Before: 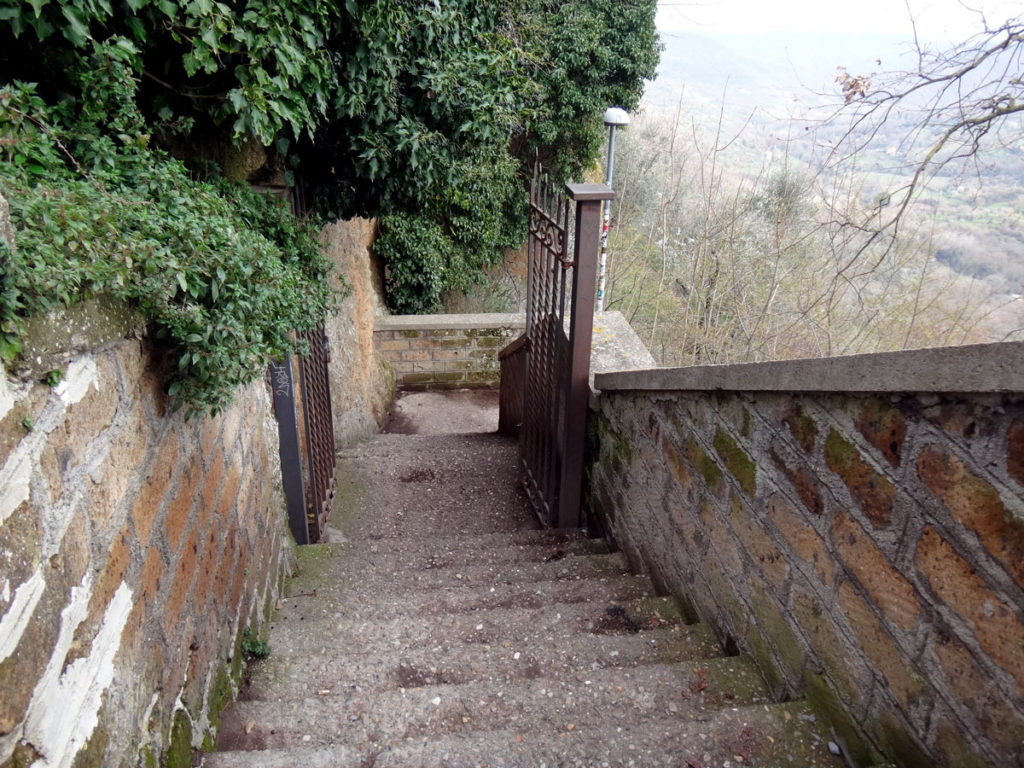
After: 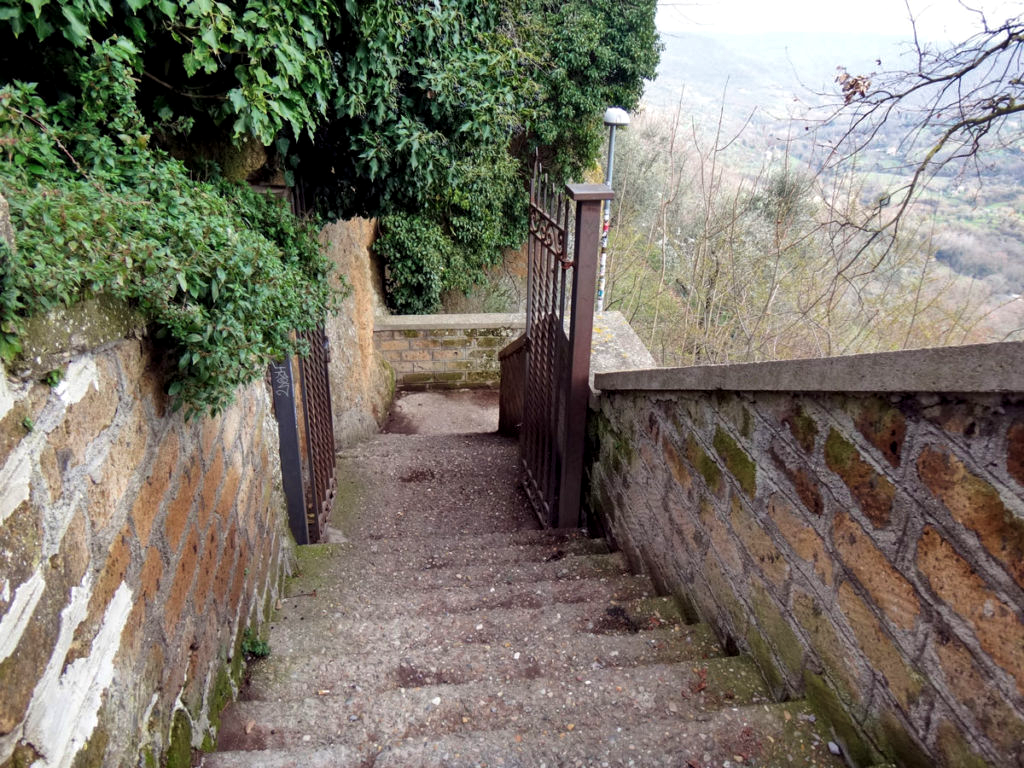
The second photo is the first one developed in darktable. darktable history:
velvia: on, module defaults
local contrast: highlights 100%, shadows 100%, detail 120%, midtone range 0.2
shadows and highlights: shadows 52.42, soften with gaussian
